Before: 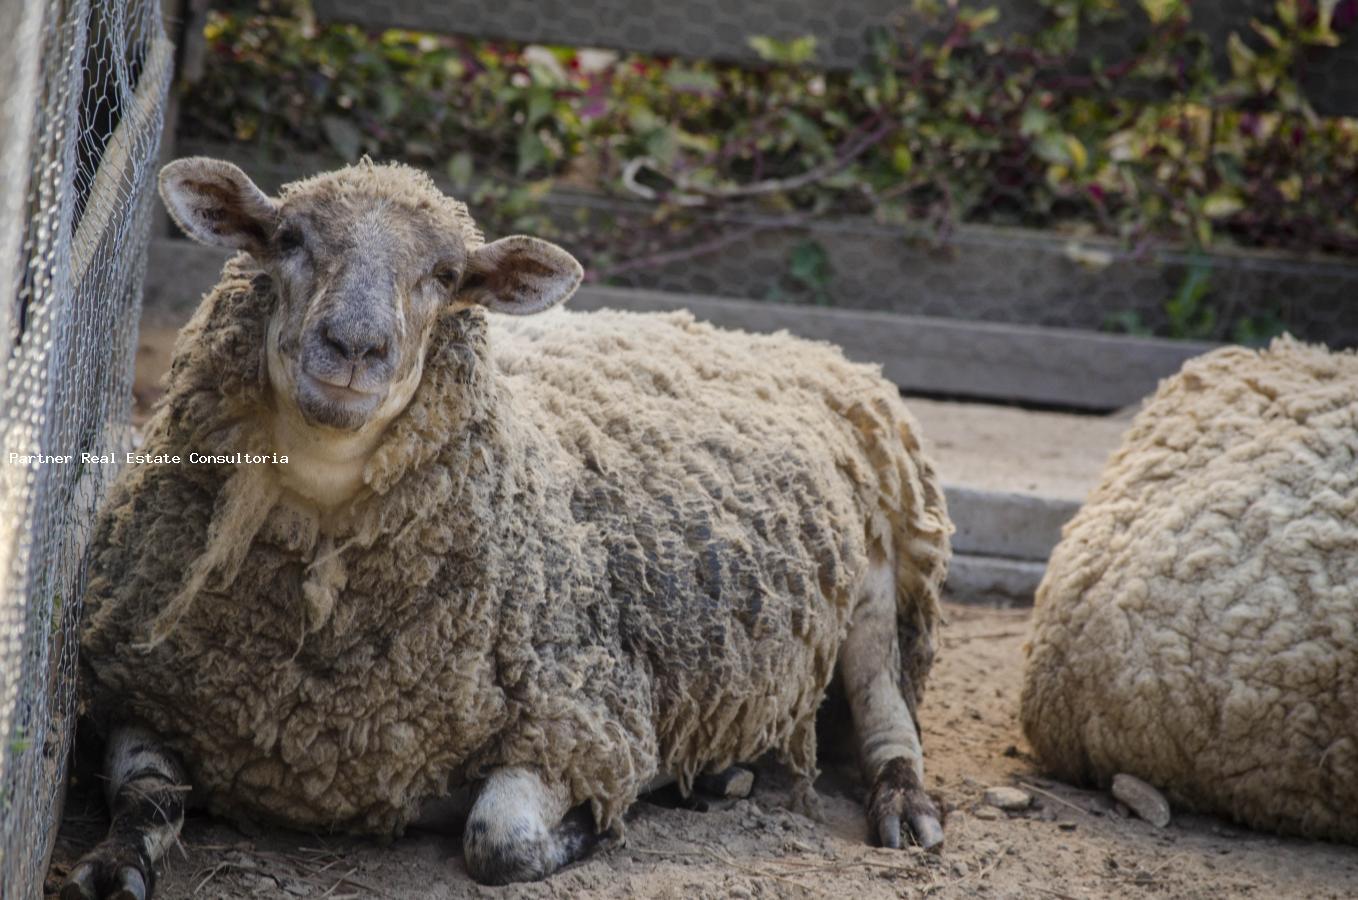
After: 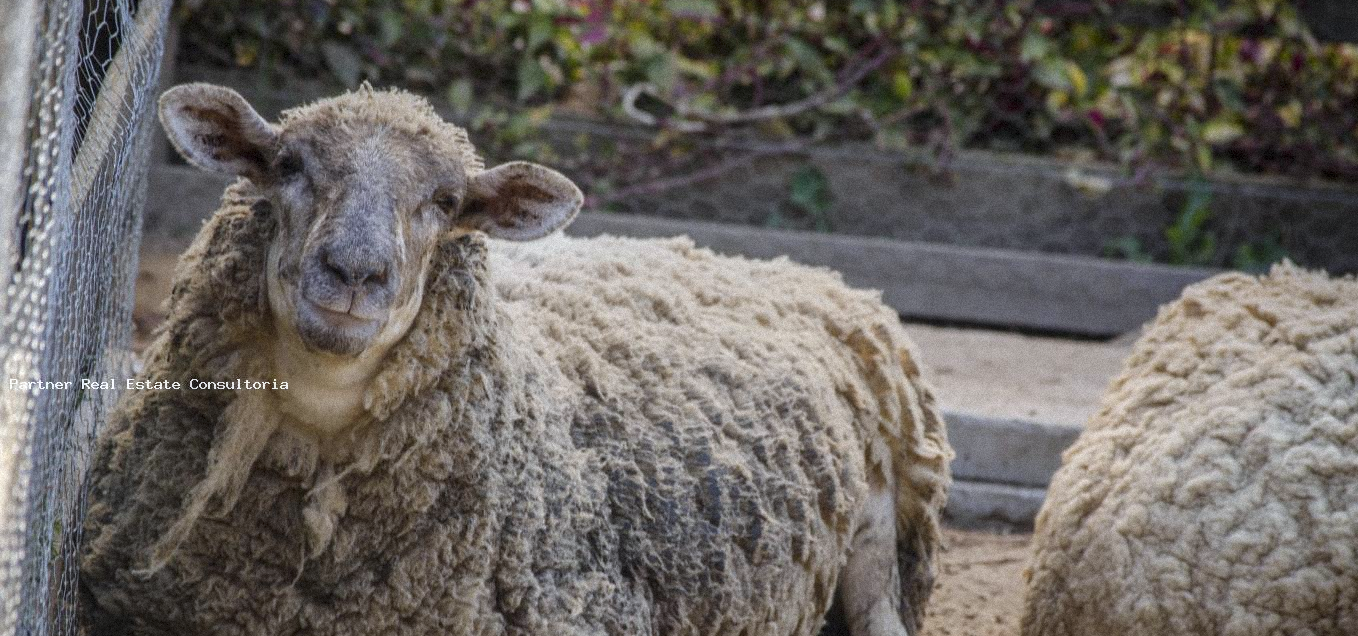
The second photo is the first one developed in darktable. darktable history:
crop and rotate: top 8.293%, bottom 20.996%
white balance: red 0.983, blue 1.036
grain: mid-tones bias 0%
local contrast: detail 110%
